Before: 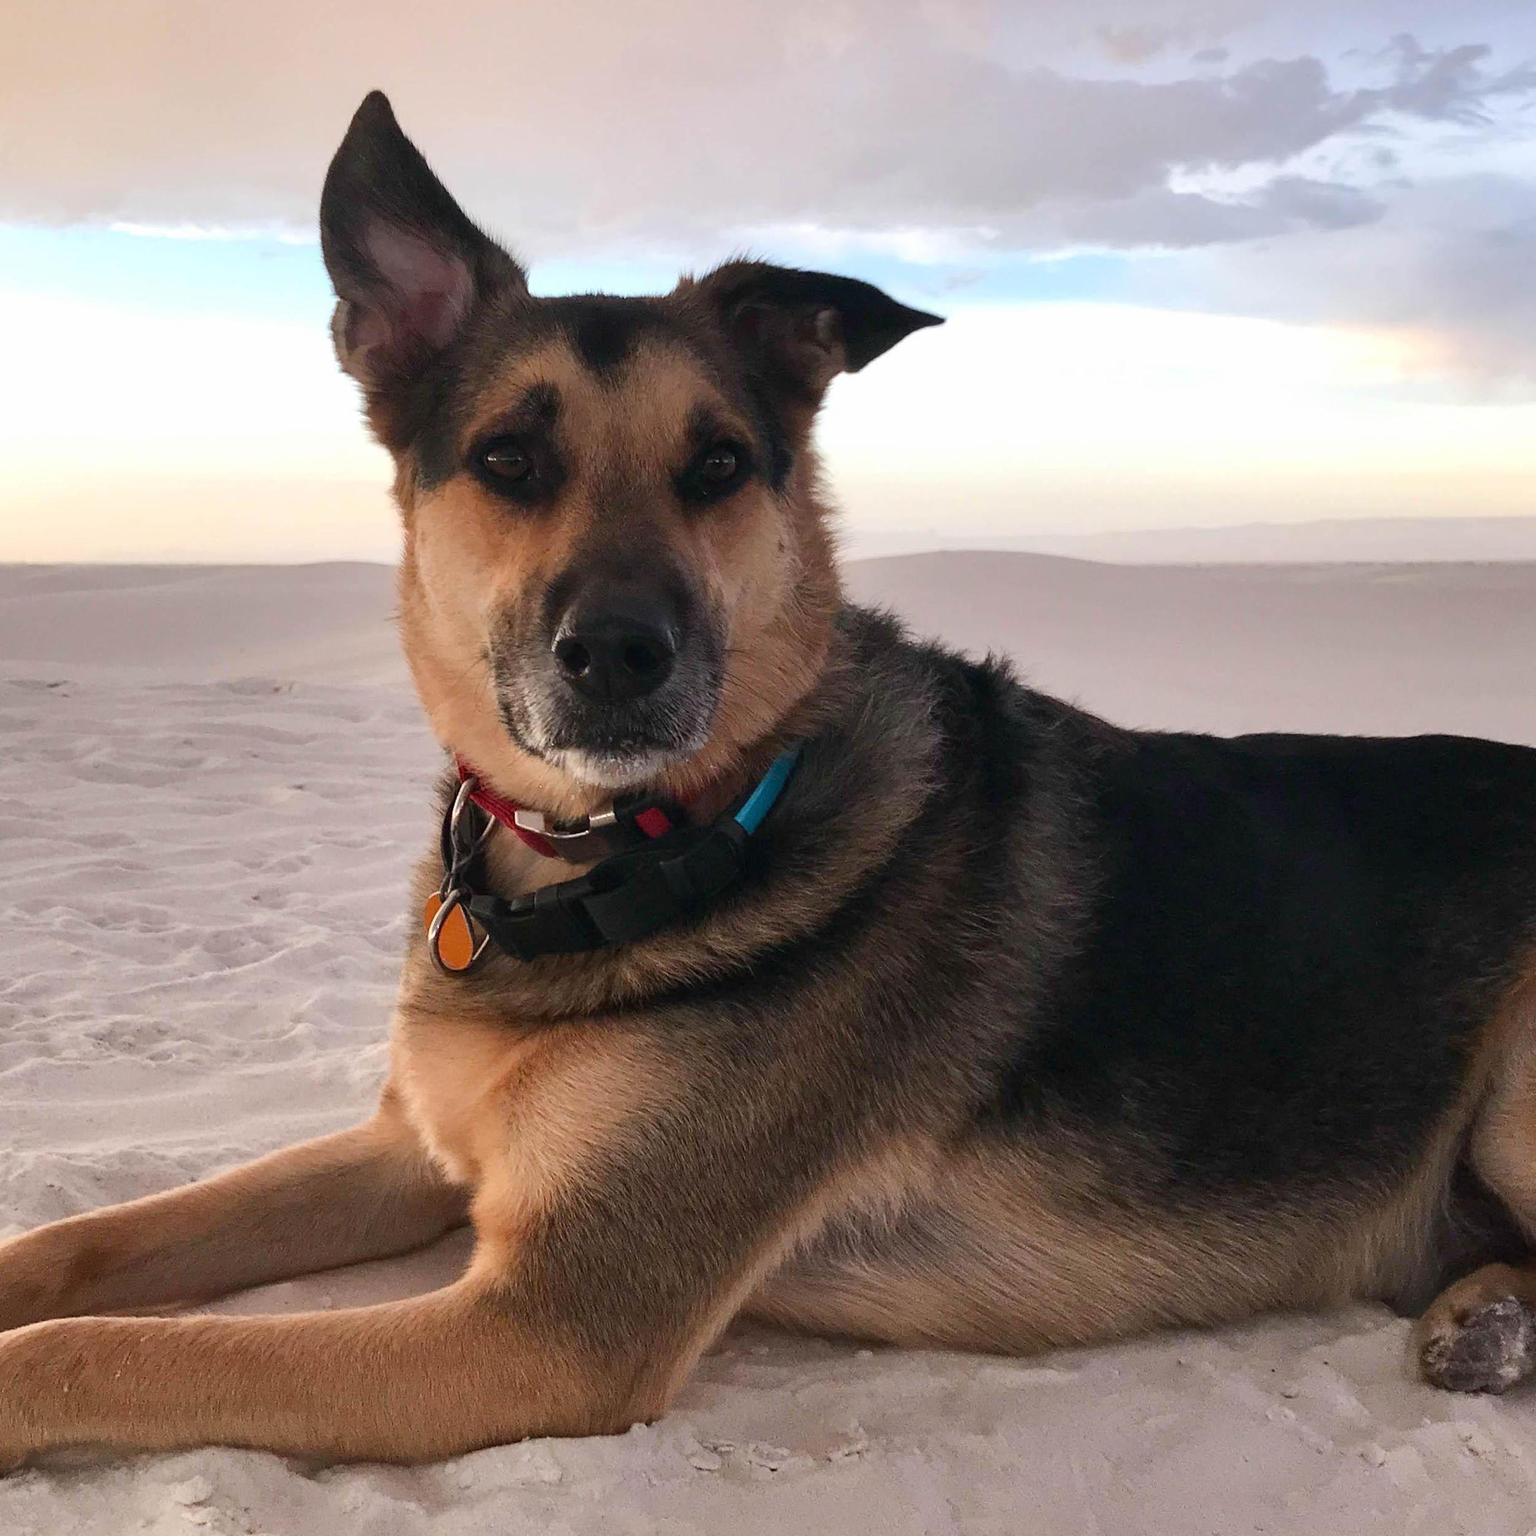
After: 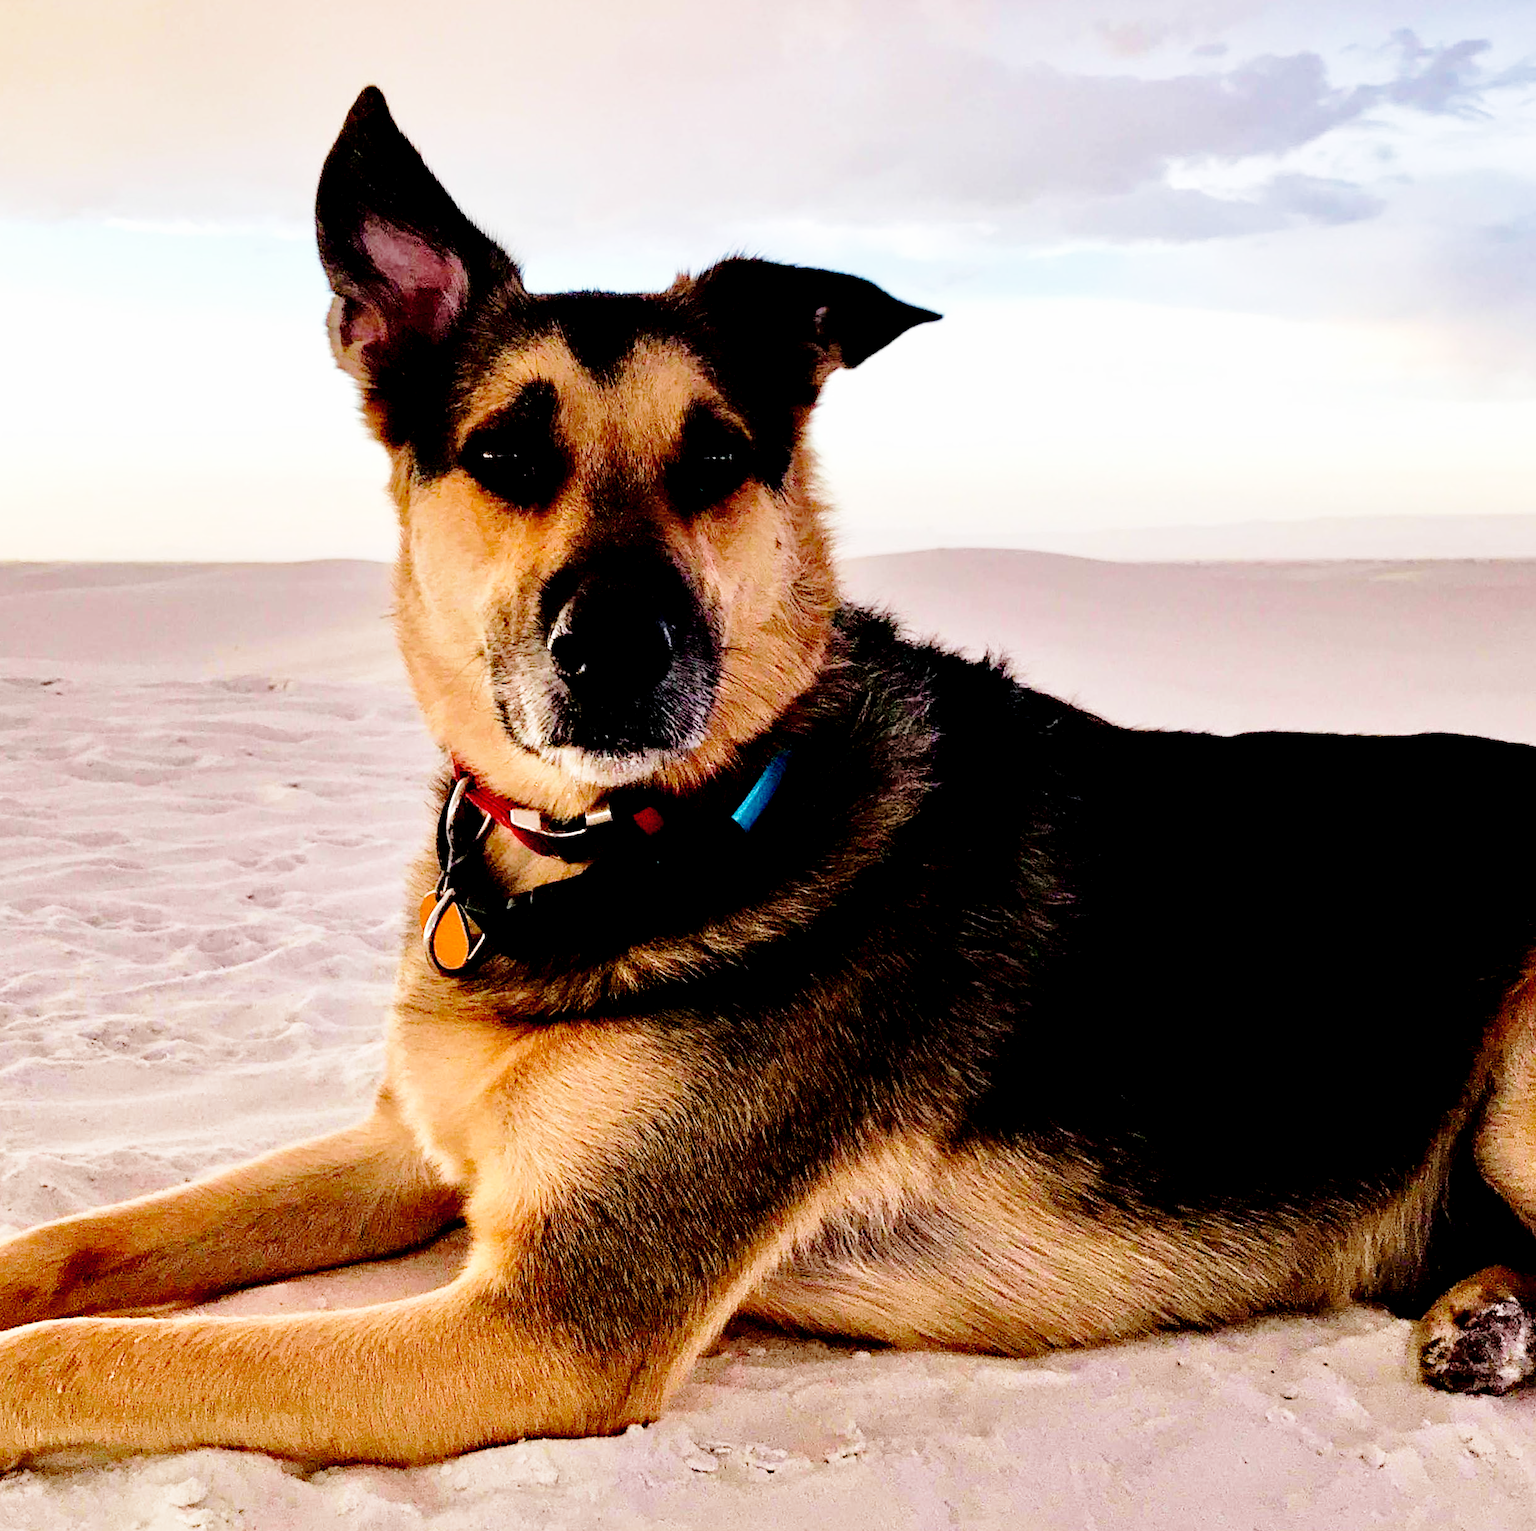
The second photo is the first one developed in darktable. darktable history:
exposure: black level correction 0.03, exposure -0.079 EV, compensate highlight preservation false
crop and rotate: left 0.471%, top 0.395%, bottom 0.406%
contrast brightness saturation: saturation -0.178
haze removal: strength 0.283, distance 0.254, compatibility mode true, adaptive false
velvia: on, module defaults
base curve: curves: ch0 [(0, 0) (0.028, 0.03) (0.121, 0.232) (0.46, 0.748) (0.859, 0.968) (1, 1)], preserve colors none
tone equalizer: -7 EV 0.151 EV, -6 EV 0.598 EV, -5 EV 1.11 EV, -4 EV 1.33 EV, -3 EV 1.13 EV, -2 EV 0.6 EV, -1 EV 0.145 EV, mask exposure compensation -0.488 EV
